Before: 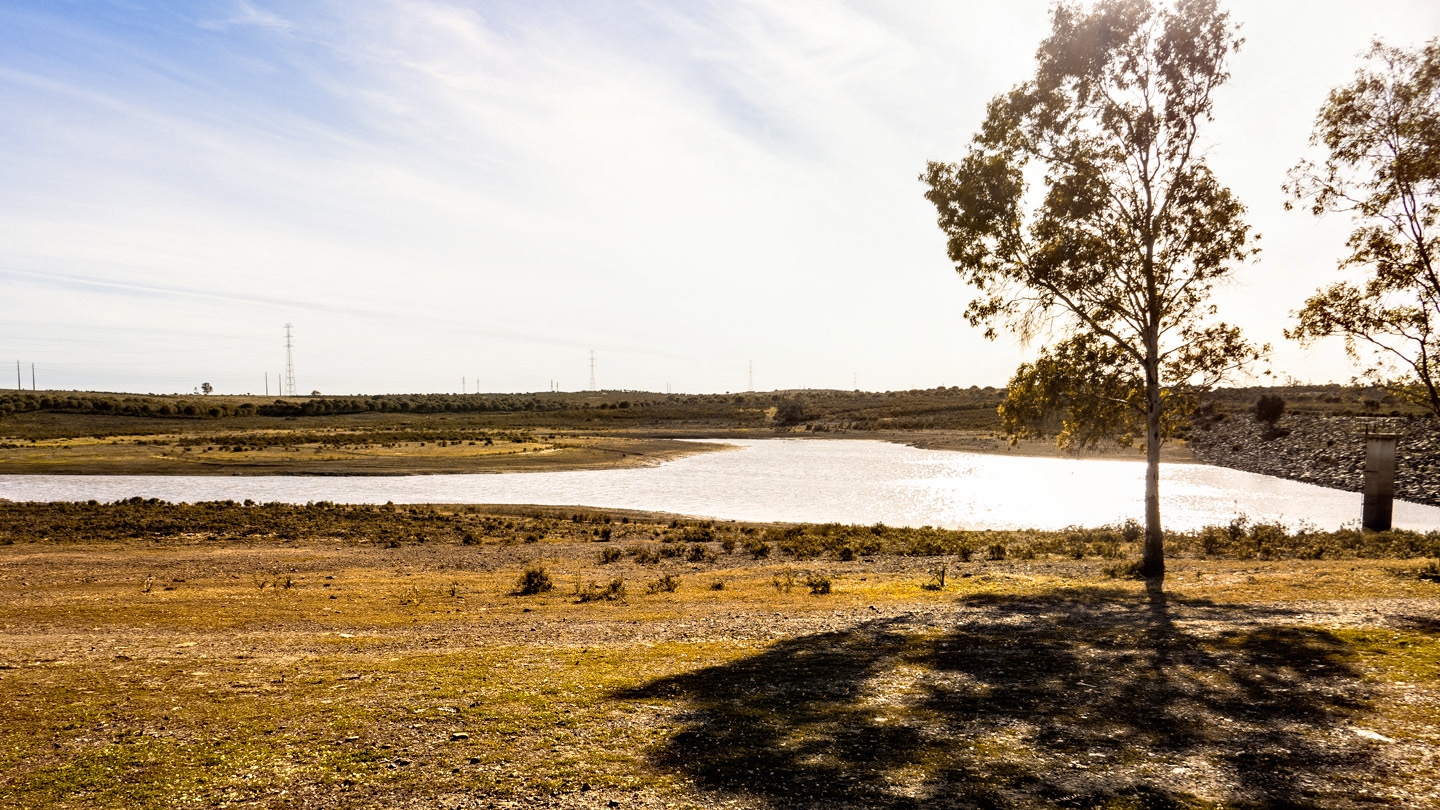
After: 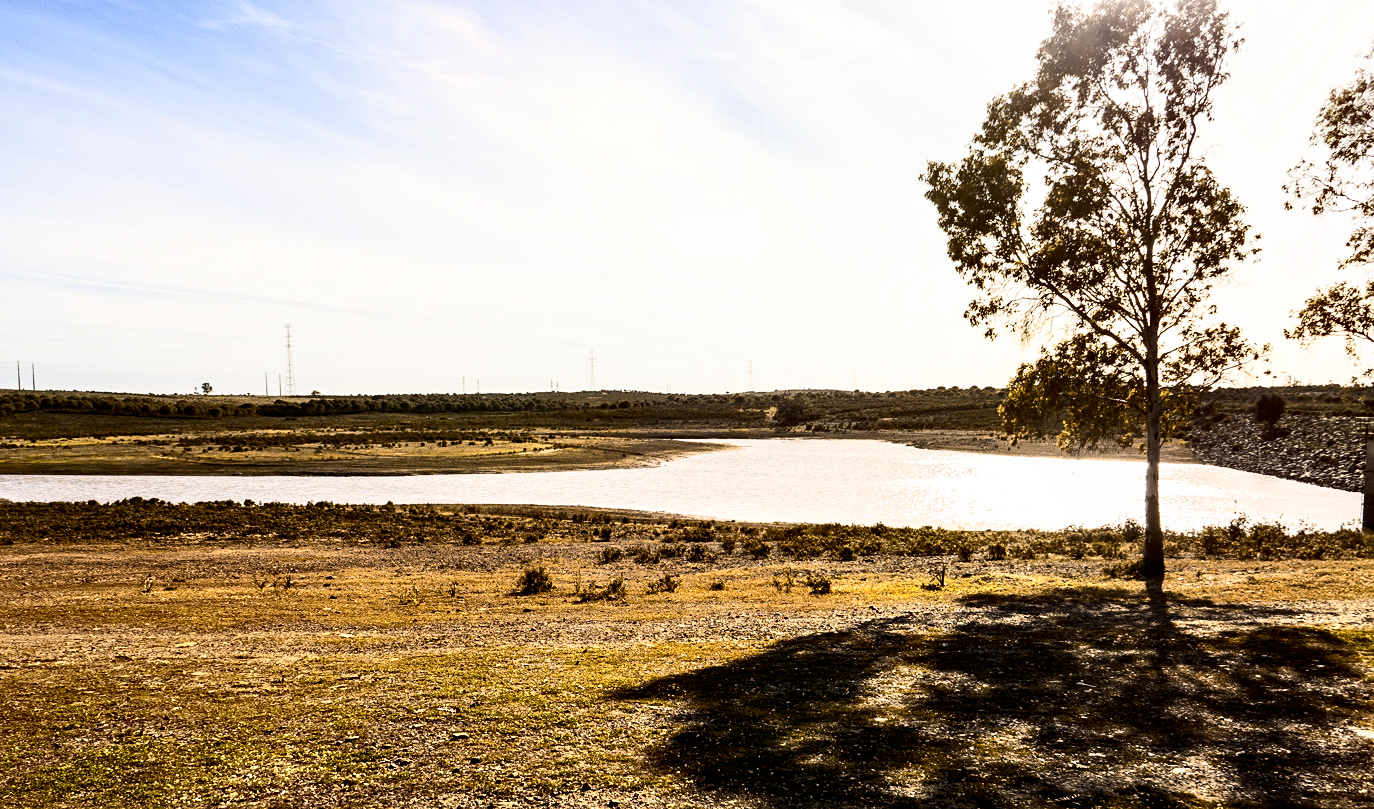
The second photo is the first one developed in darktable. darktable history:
sharpen: amount 0.213
crop: right 4.533%, bottom 0.029%
contrast brightness saturation: contrast 0.27
